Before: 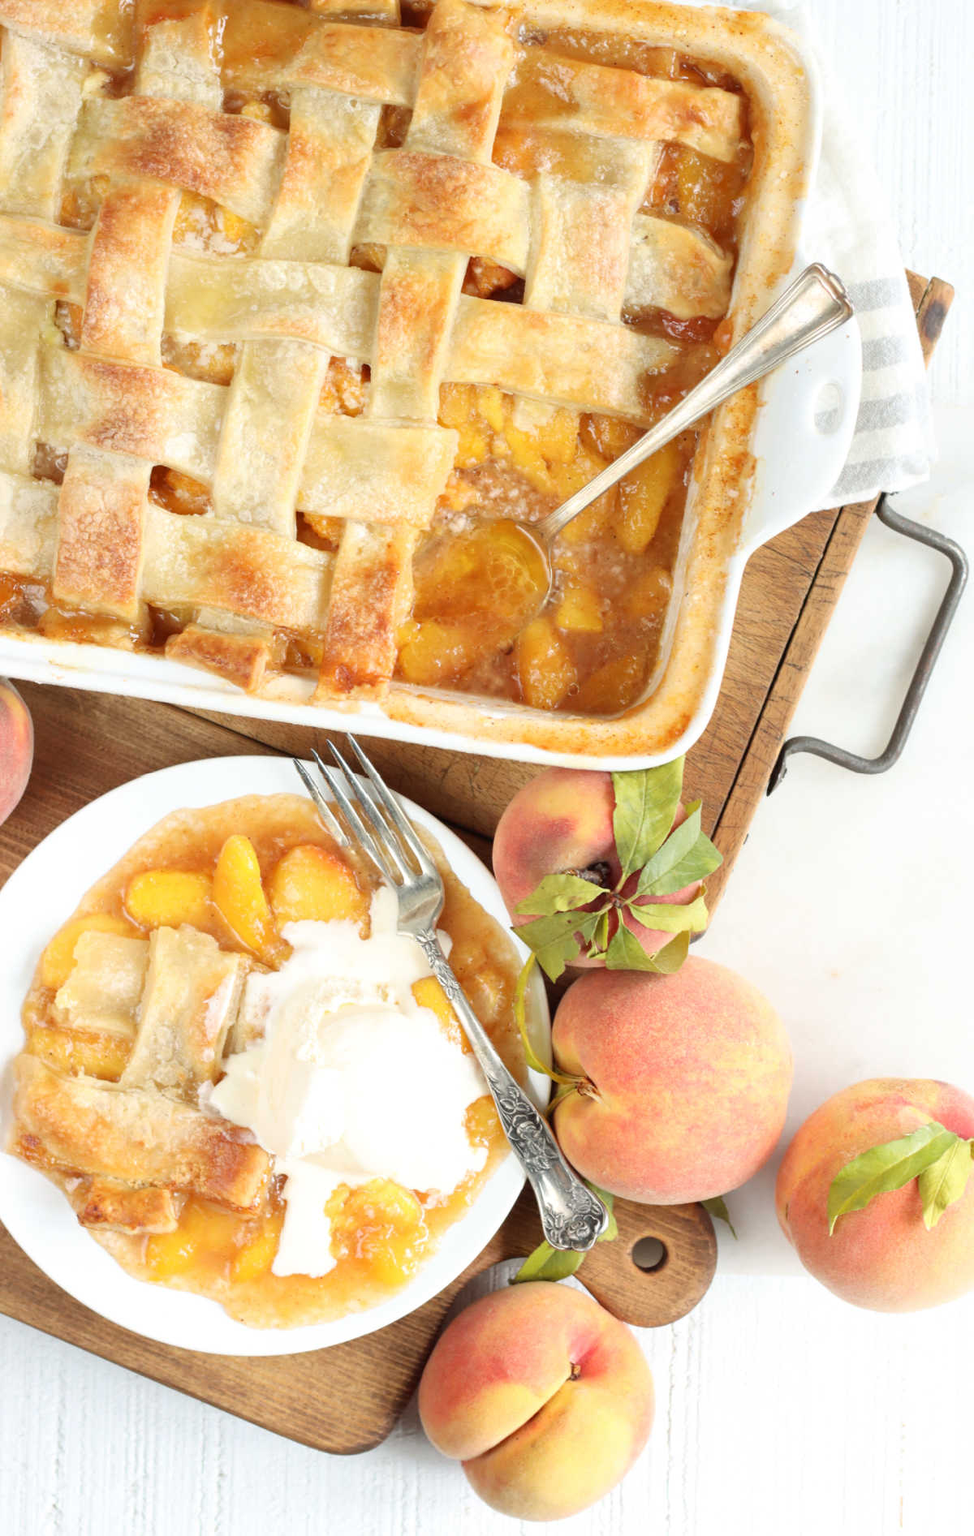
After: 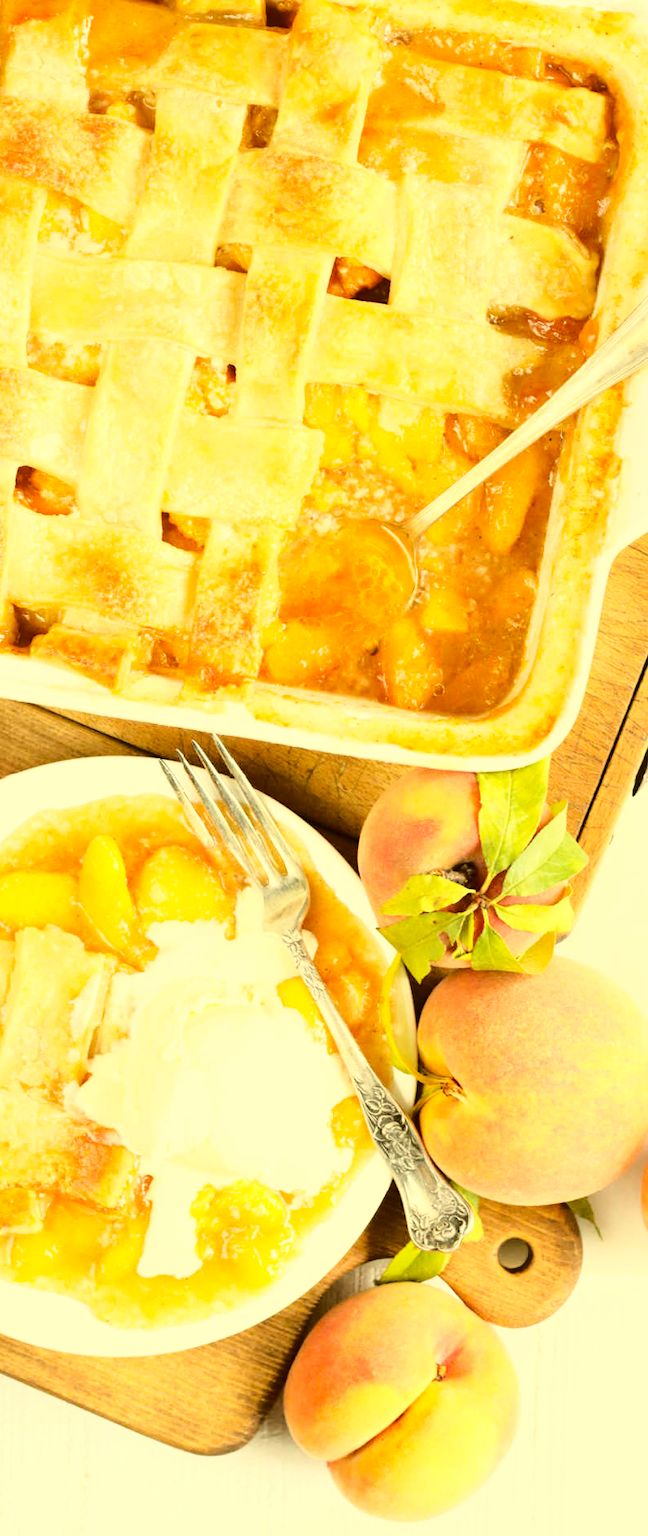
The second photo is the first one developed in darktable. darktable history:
base curve: curves: ch0 [(0, 0) (0.032, 0.037) (0.105, 0.228) (0.435, 0.76) (0.856, 0.983) (1, 1)]
color correction: highlights a* 0.139, highlights b* 29.57, shadows a* -0.326, shadows b* 21.07
crop and rotate: left 13.906%, right 19.482%
